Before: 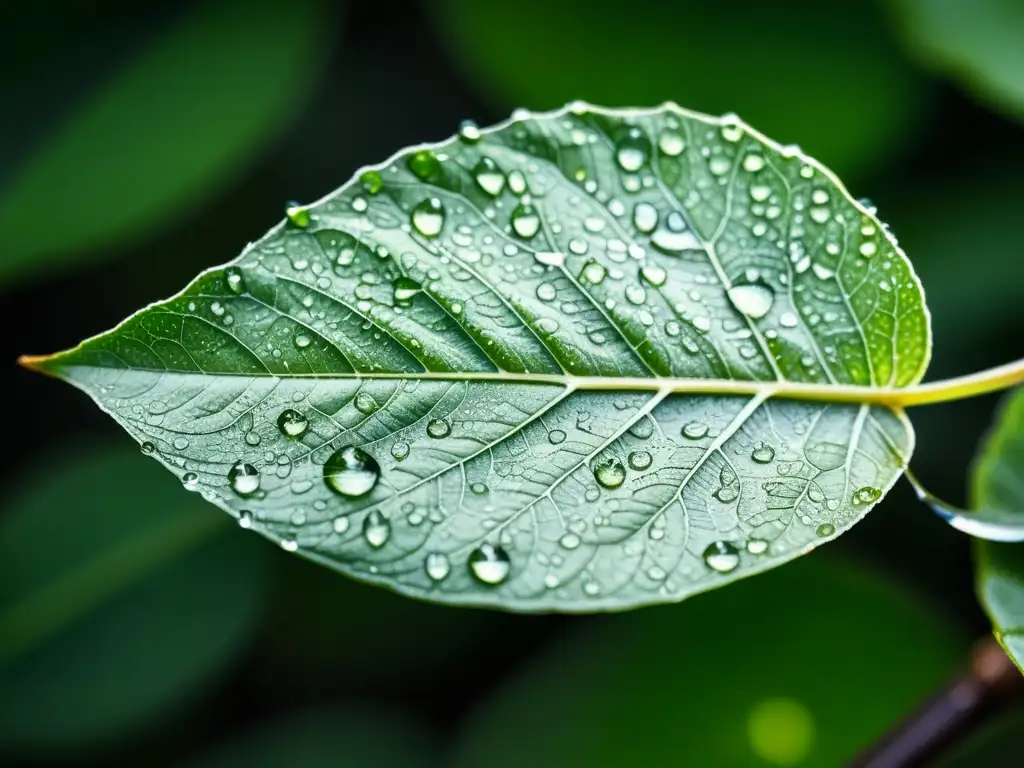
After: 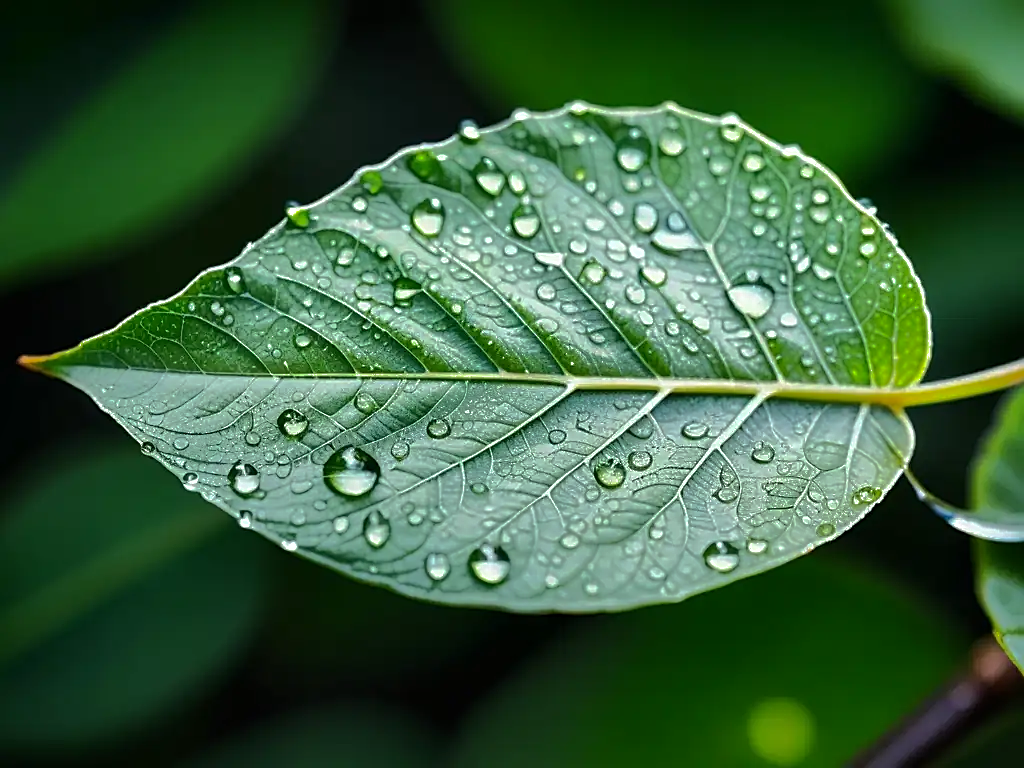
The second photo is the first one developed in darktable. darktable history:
sharpen: on, module defaults
shadows and highlights: shadows -18.76, highlights -73.49
